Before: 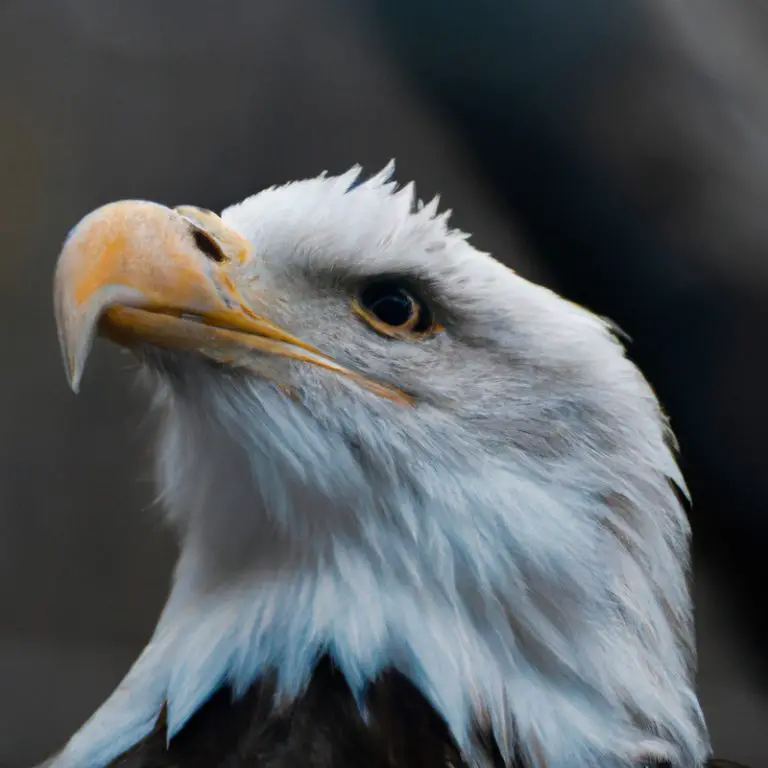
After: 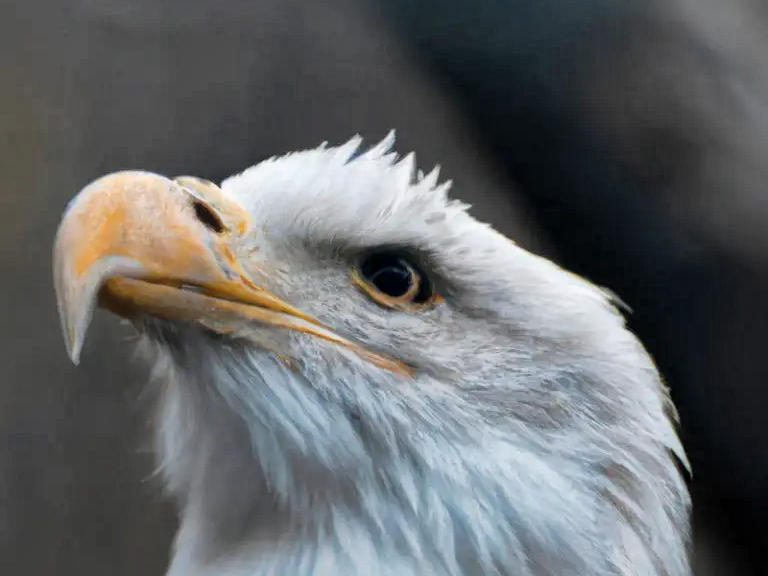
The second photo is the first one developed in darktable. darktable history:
exposure: exposure -0.05 EV
crop: top 3.857%, bottom 21.132%
global tonemap: drago (1, 100), detail 1
